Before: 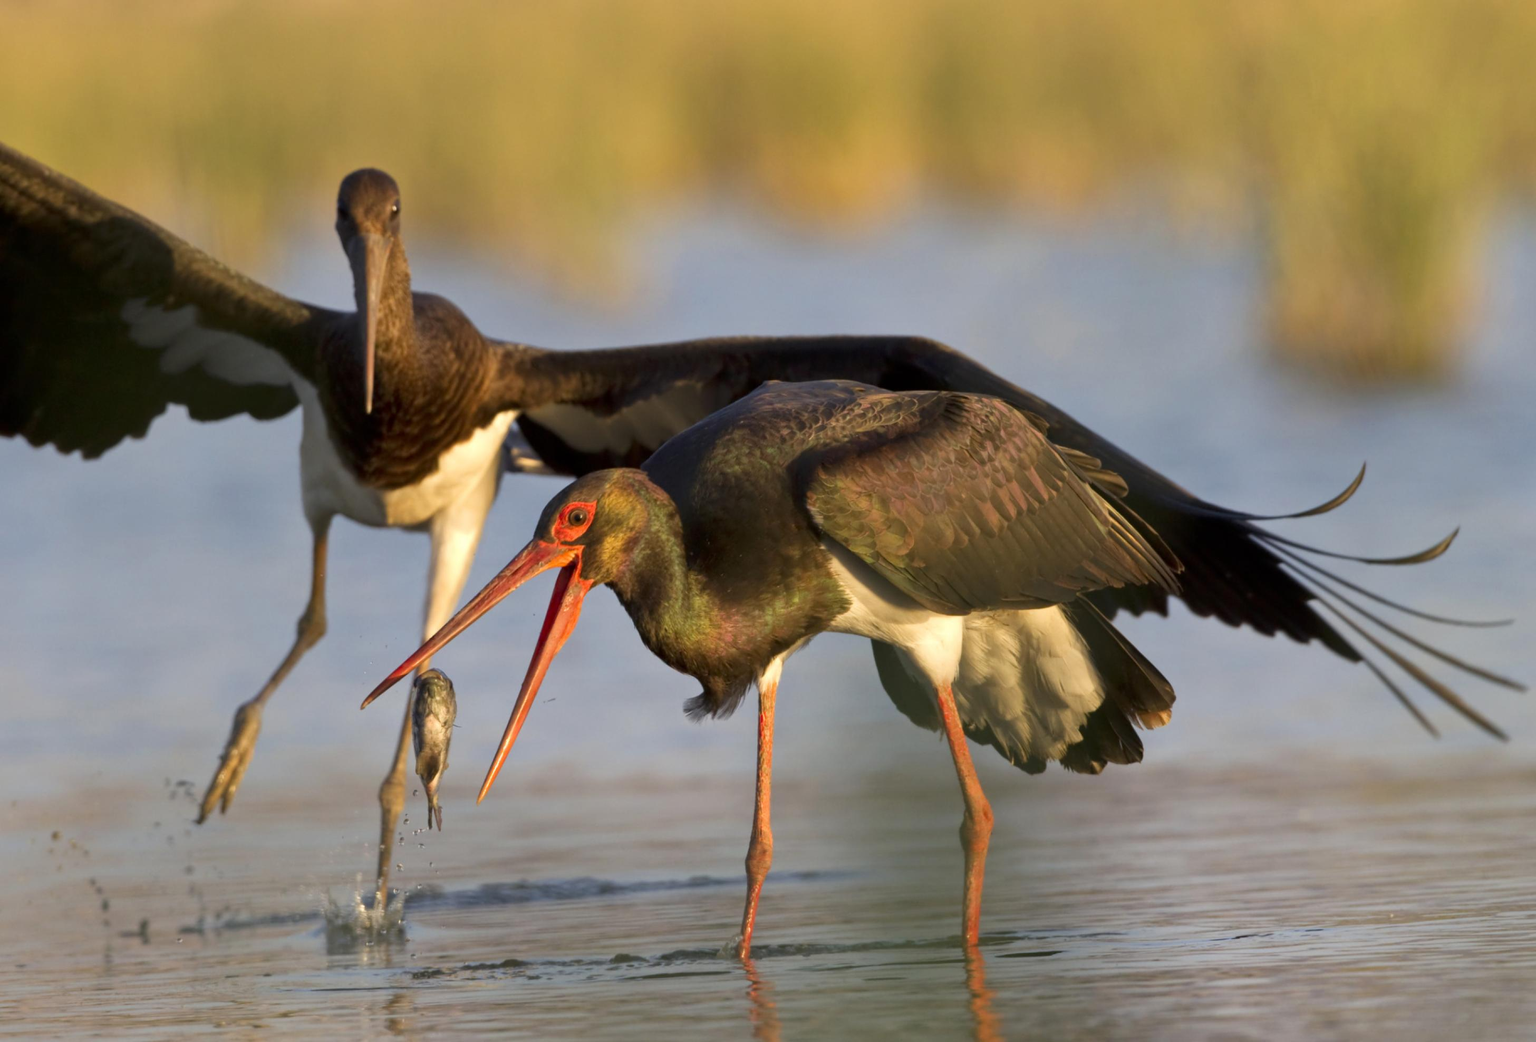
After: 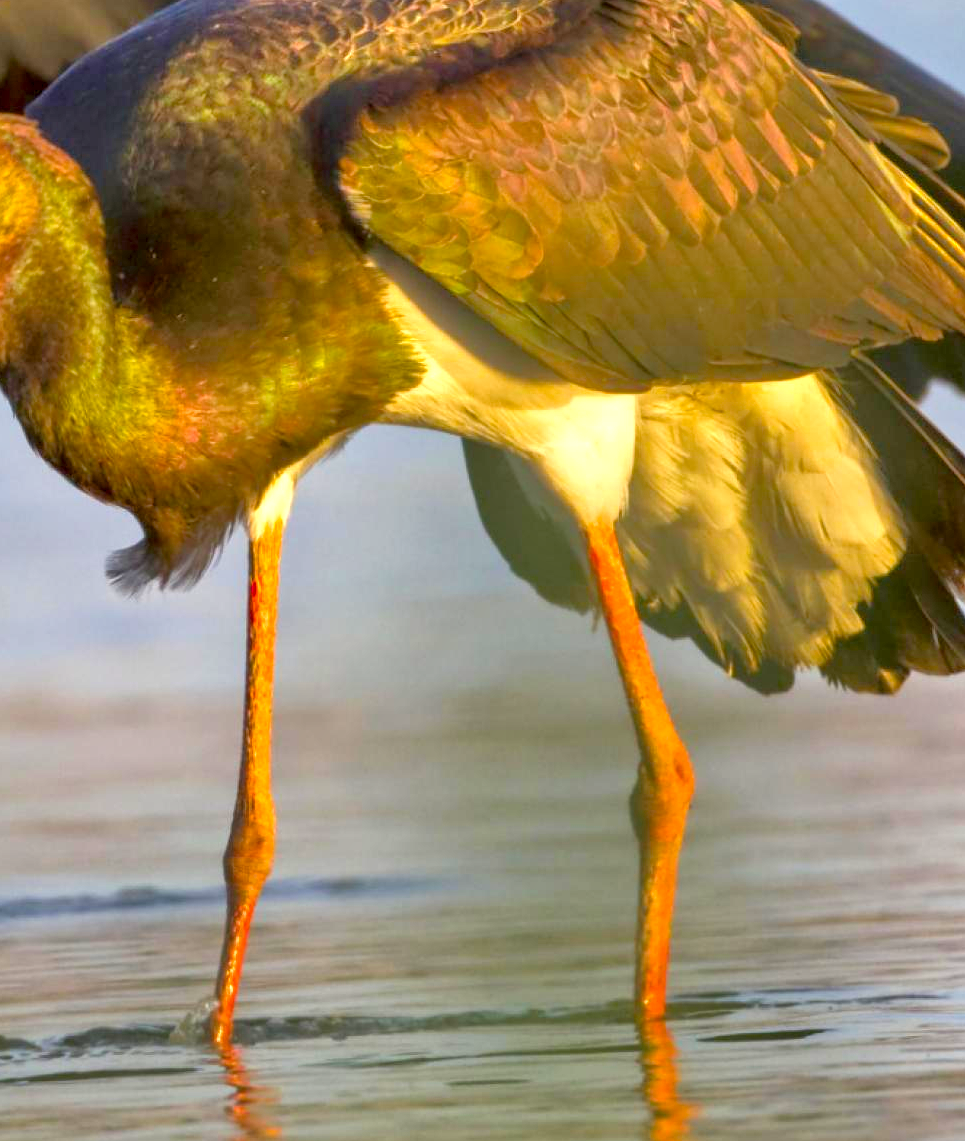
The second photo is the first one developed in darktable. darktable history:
crop: left 40.878%, top 39.176%, right 25.993%, bottom 3.081%
local contrast: detail 130%
tone equalizer: -8 EV 2 EV, -7 EV 2 EV, -6 EV 2 EV, -5 EV 2 EV, -4 EV 2 EV, -3 EV 1.5 EV, -2 EV 1 EV, -1 EV 0.5 EV
color balance rgb: linear chroma grading › global chroma 15%, perceptual saturation grading › global saturation 30%
